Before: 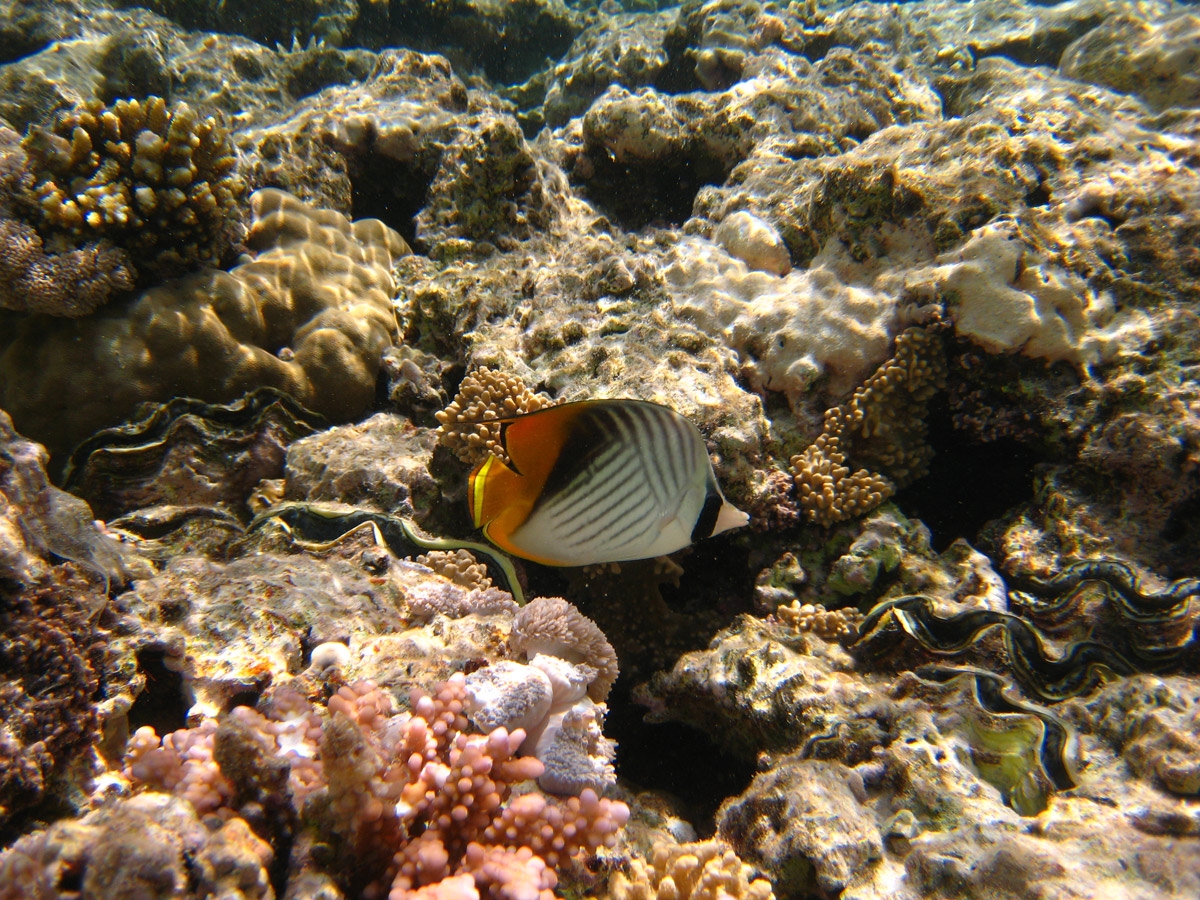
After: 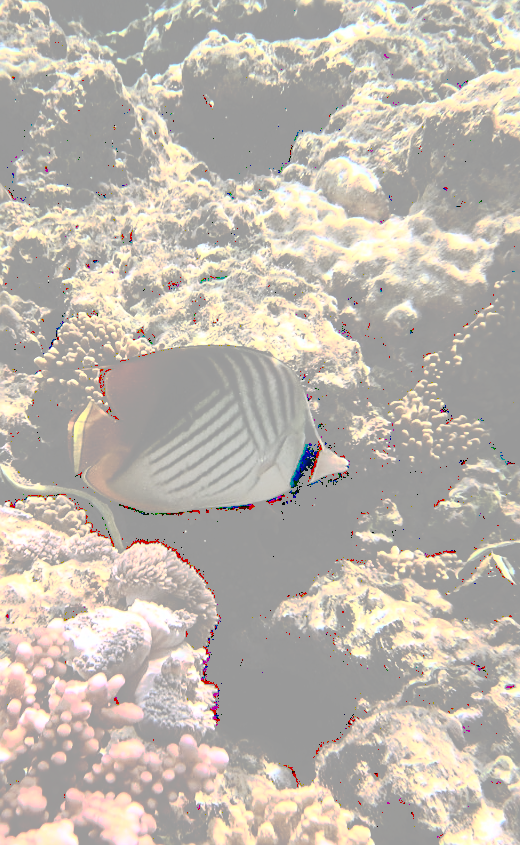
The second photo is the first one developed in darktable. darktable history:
tone curve: curves: ch0 [(0, 0) (0.003, 0.626) (0.011, 0.626) (0.025, 0.63) (0.044, 0.631) (0.069, 0.632) (0.1, 0.636) (0.136, 0.637) (0.177, 0.641) (0.224, 0.642) (0.277, 0.646) (0.335, 0.649) (0.399, 0.661) (0.468, 0.679) (0.543, 0.702) (0.623, 0.732) (0.709, 0.769) (0.801, 0.804) (0.898, 0.847) (1, 1)], preserve colors none
haze removal: strength 0.29, distance 0.25, compatibility mode true, adaptive false
sharpen: on, module defaults
crop: left 33.452%, top 6.025%, right 23.155%
contrast brightness saturation: contrast 0.57, brightness 0.57, saturation -0.34
